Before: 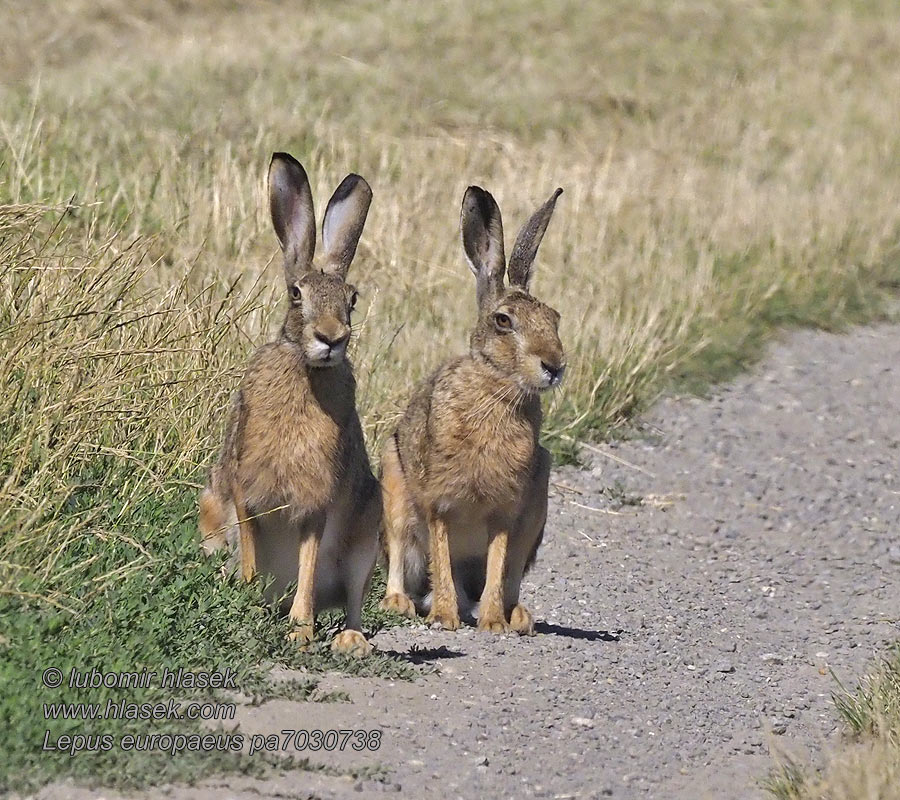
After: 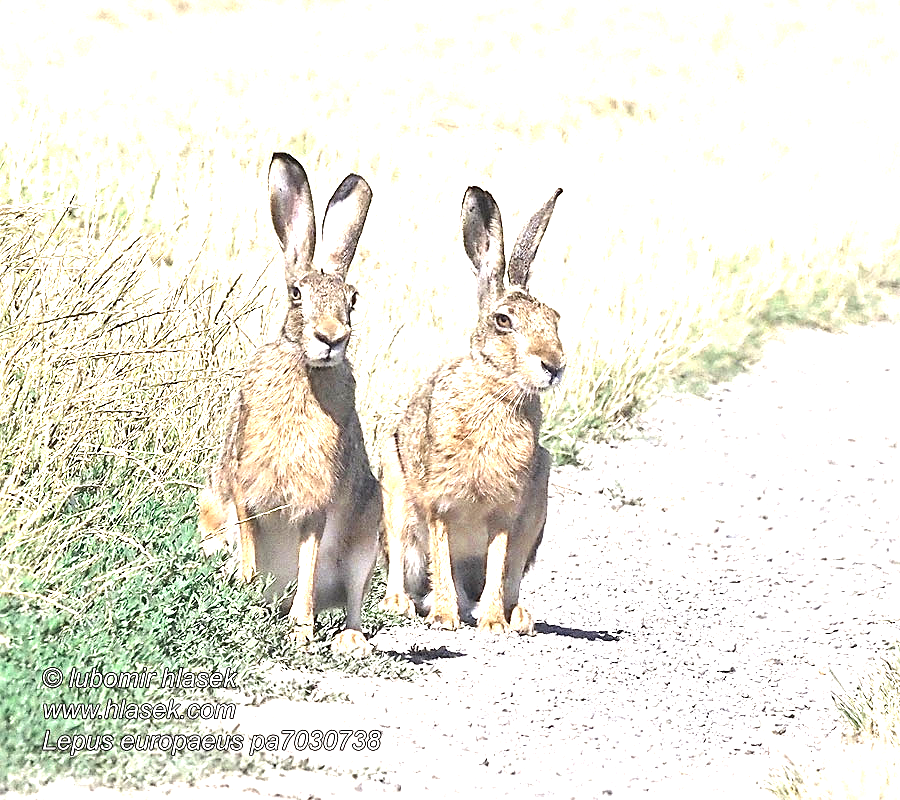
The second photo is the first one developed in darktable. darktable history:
sharpen: on, module defaults
exposure: black level correction 0, exposure 2.168 EV, compensate exposure bias true, compensate highlight preservation false
color zones: curves: ch0 [(0, 0.5) (0.125, 0.4) (0.25, 0.5) (0.375, 0.4) (0.5, 0.4) (0.625, 0.35) (0.75, 0.35) (0.875, 0.5)]; ch1 [(0, 0.35) (0.125, 0.45) (0.25, 0.35) (0.375, 0.35) (0.5, 0.35) (0.625, 0.35) (0.75, 0.45) (0.875, 0.35)]; ch2 [(0, 0.6) (0.125, 0.5) (0.25, 0.5) (0.375, 0.6) (0.5, 0.6) (0.625, 0.5) (0.75, 0.5) (0.875, 0.5)]
